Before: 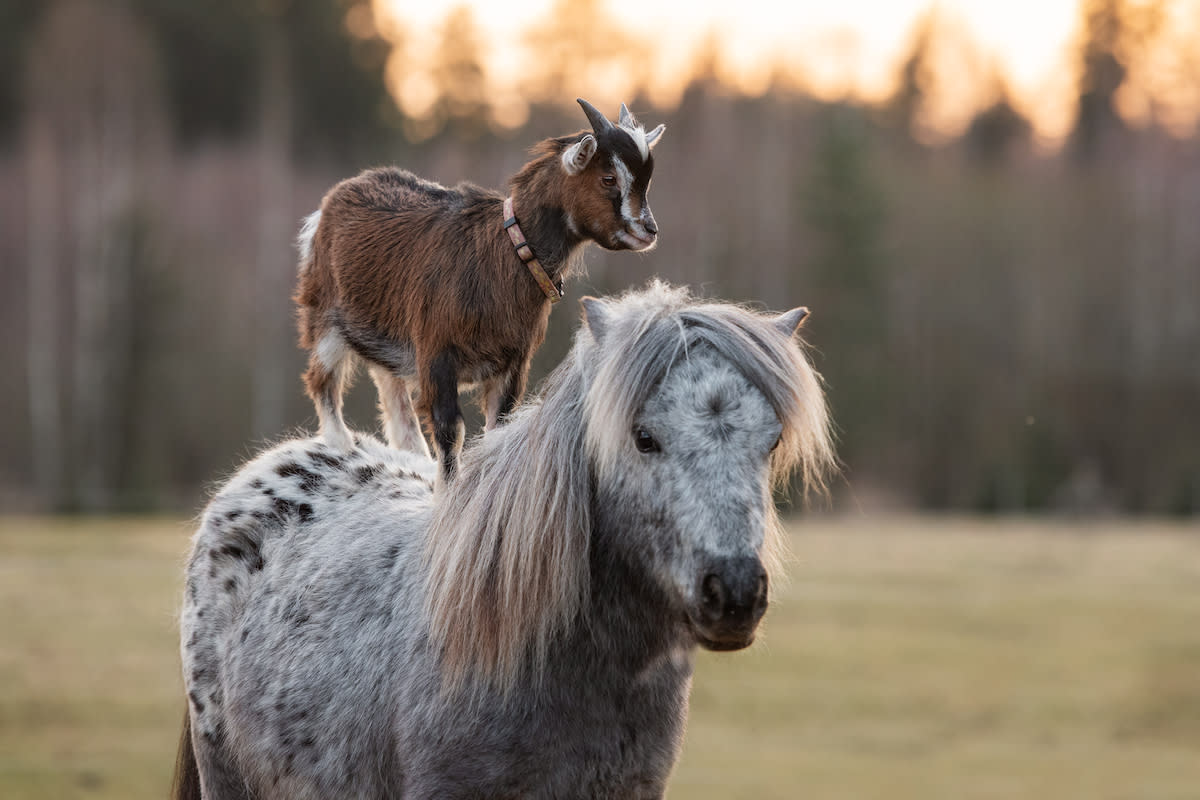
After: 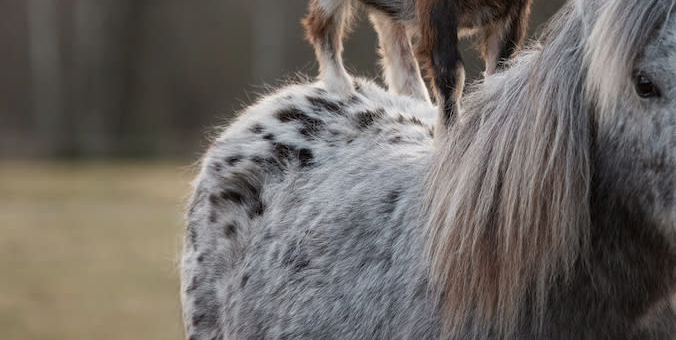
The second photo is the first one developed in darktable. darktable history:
crop: top 44.483%, right 43.593%, bottom 12.892%
tone curve: curves: ch0 [(0, 0) (0.8, 0.757) (1, 1)], color space Lab, linked channels, preserve colors none
